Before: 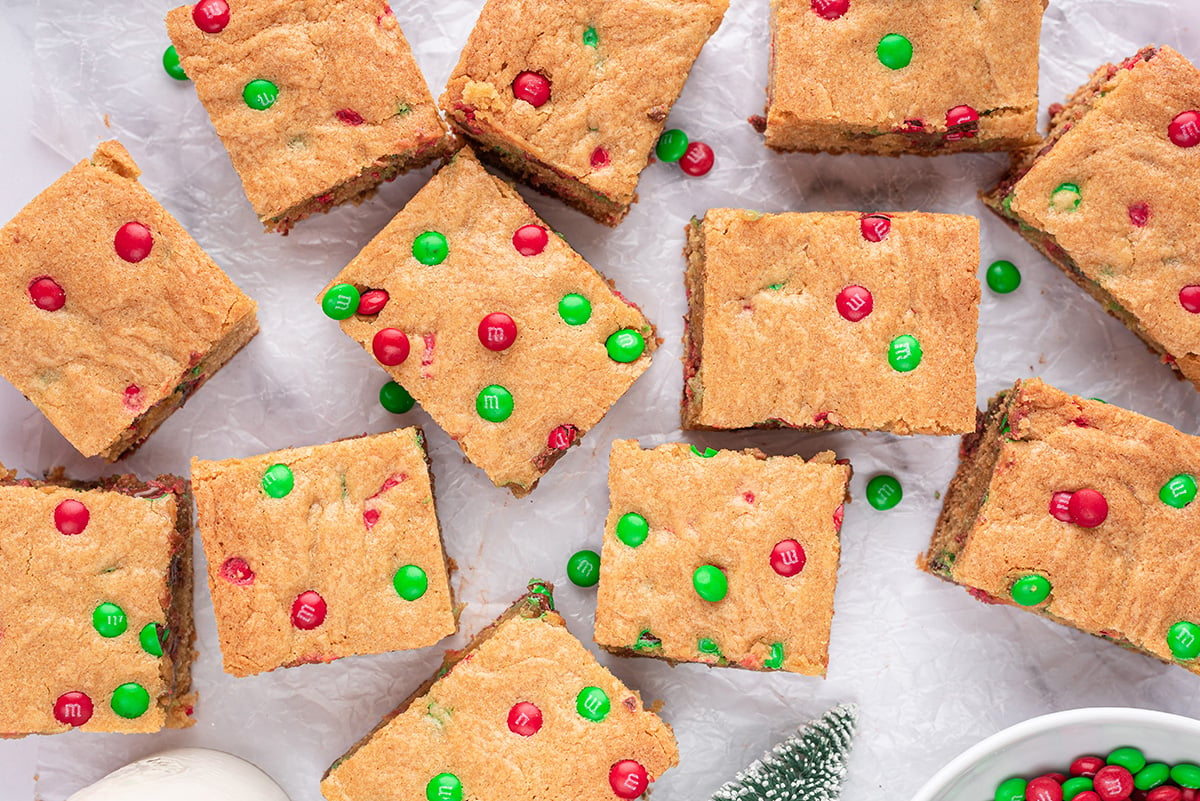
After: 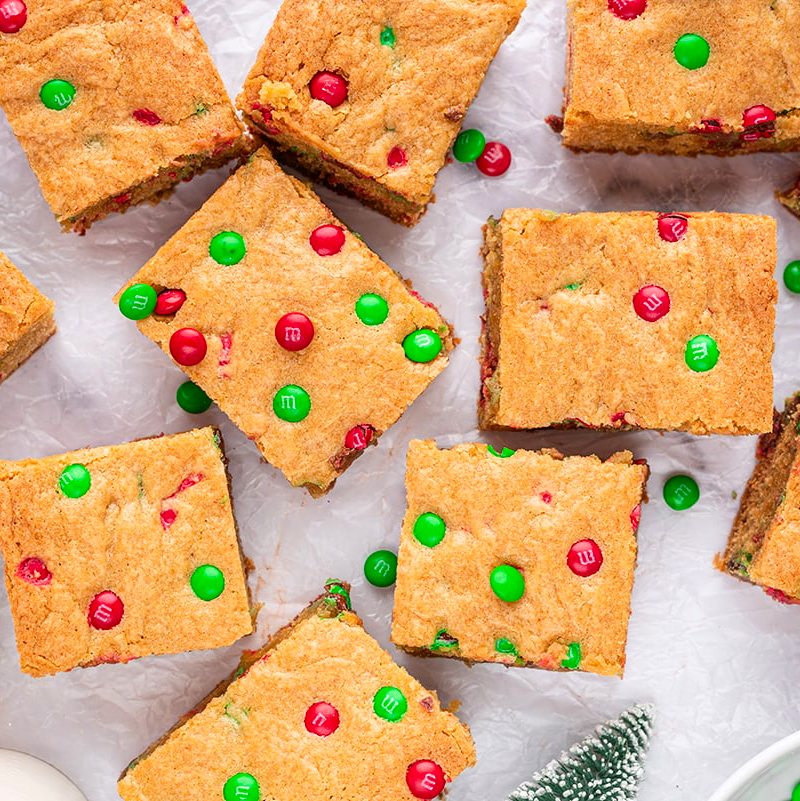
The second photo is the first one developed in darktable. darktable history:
crop: left 16.946%, right 16.345%
color balance rgb: perceptual saturation grading › global saturation 19.334%
contrast brightness saturation: contrast 0.085, saturation 0.017
